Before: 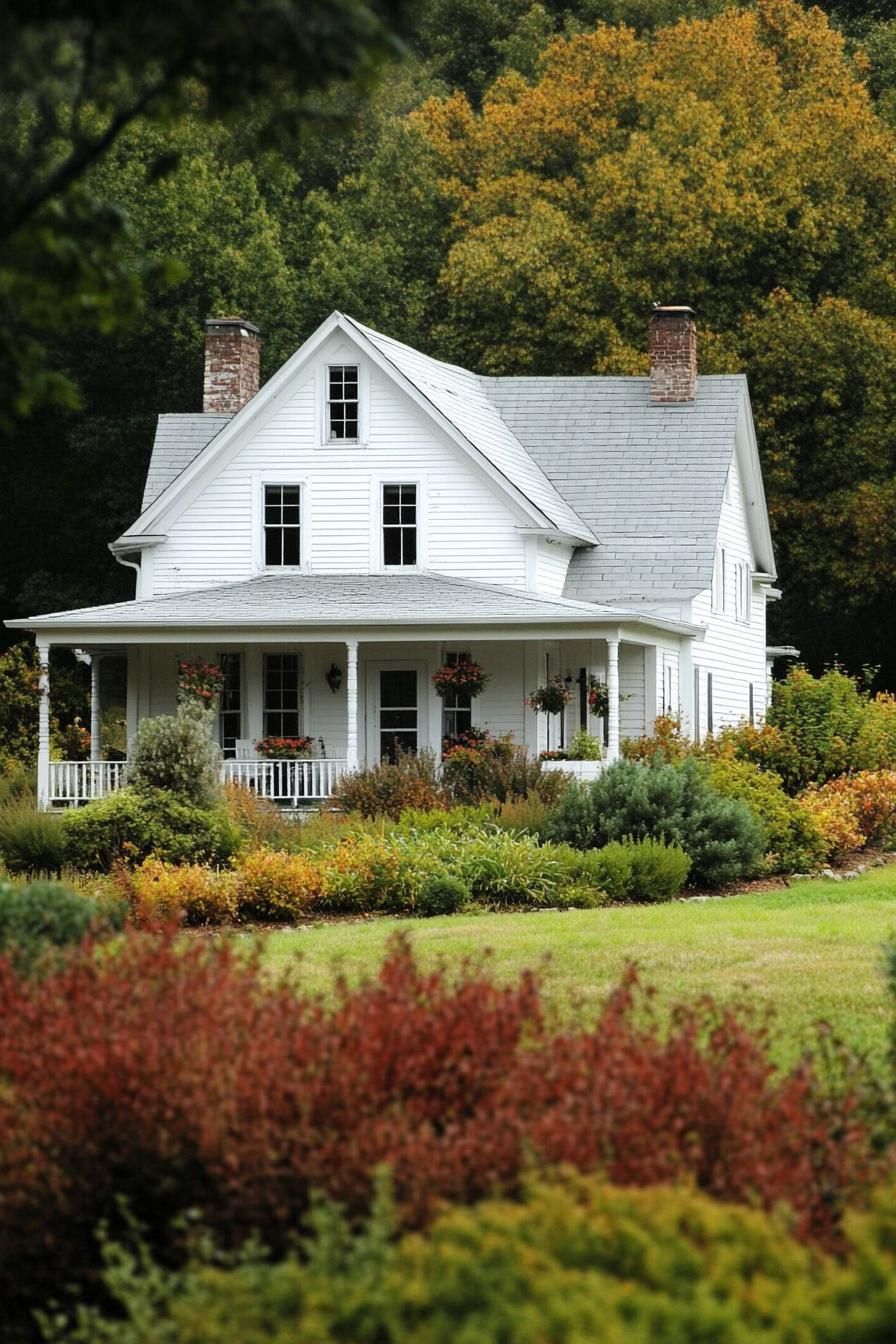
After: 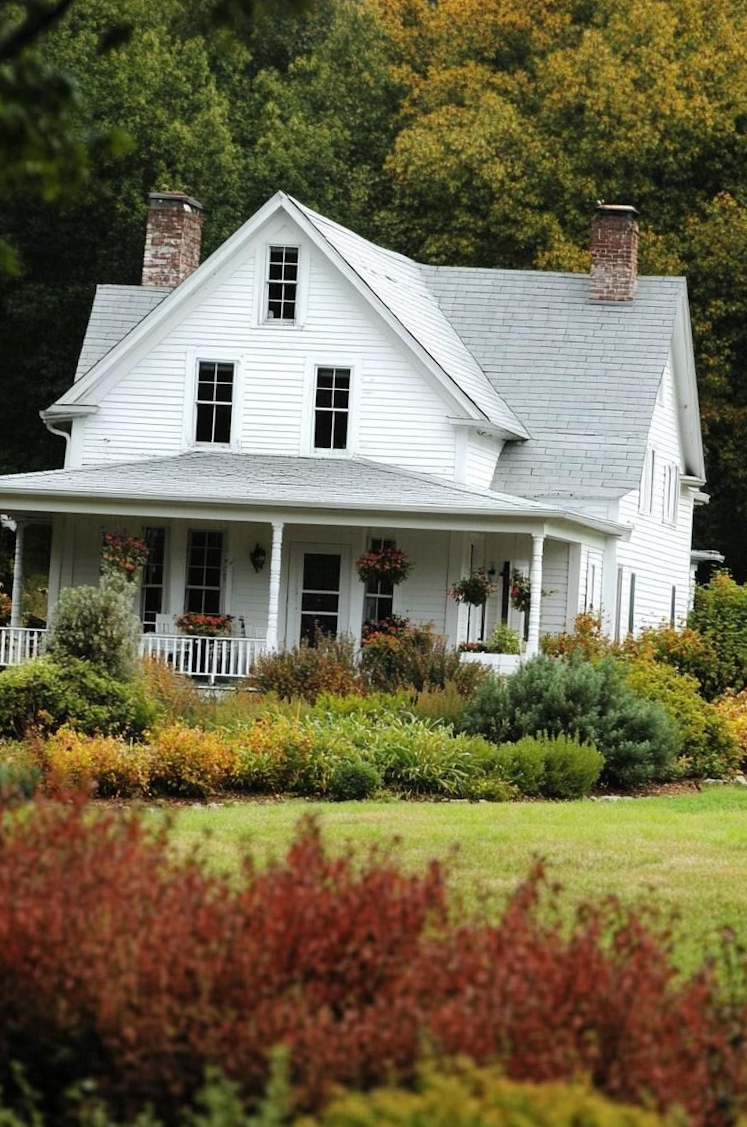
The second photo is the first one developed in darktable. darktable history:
crop and rotate: angle -3.15°, left 5.165%, top 5.205%, right 4.65%, bottom 4.153%
